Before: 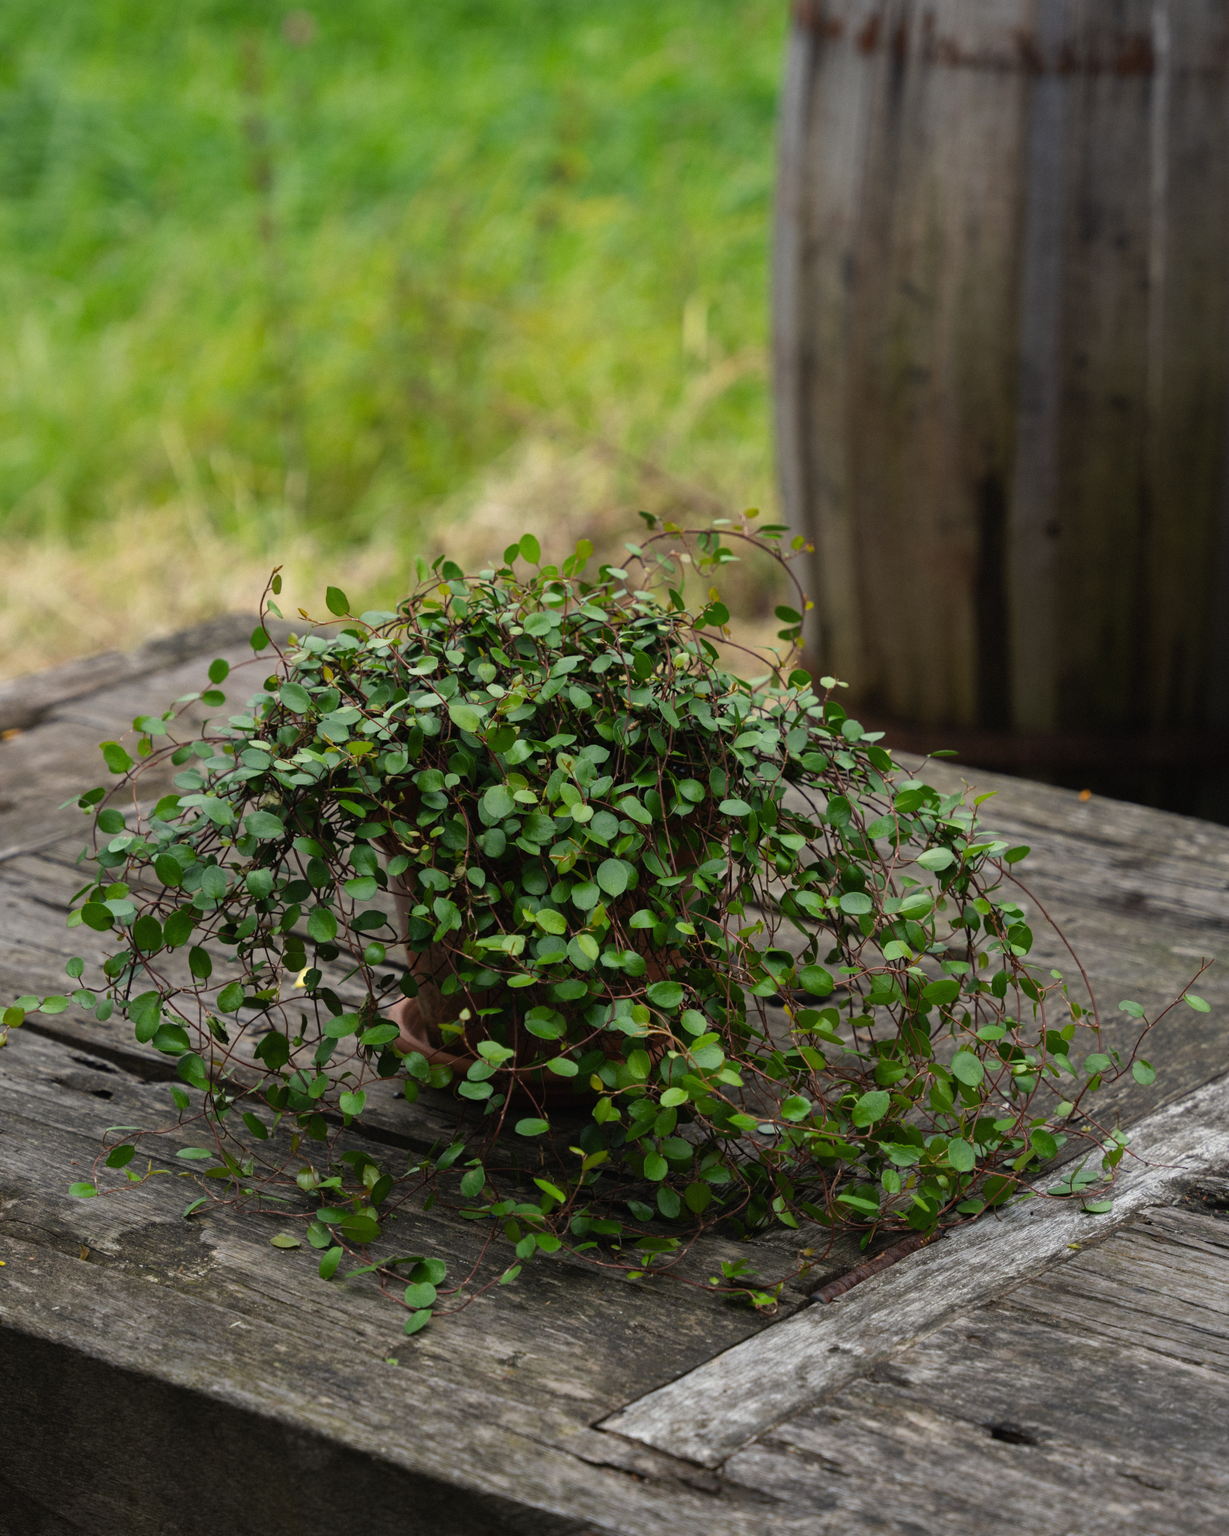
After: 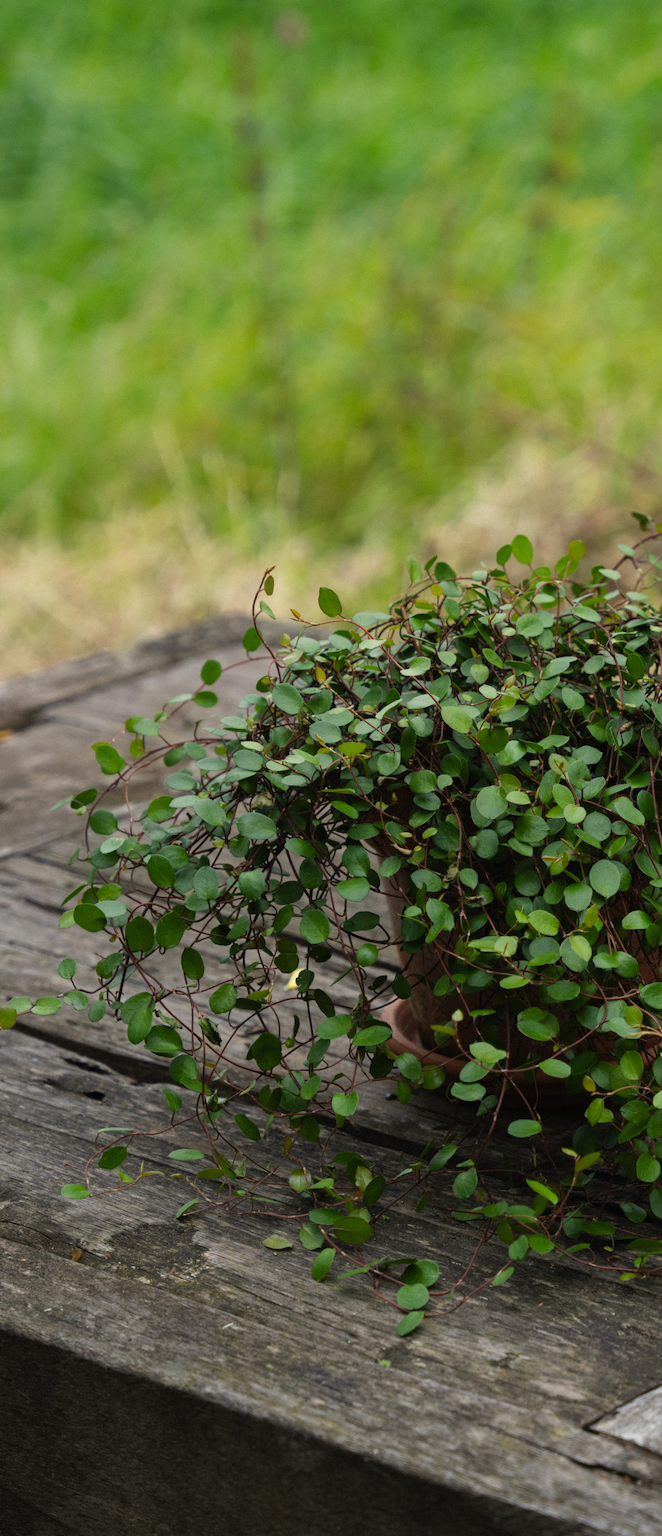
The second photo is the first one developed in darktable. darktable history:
exposure: exposure -0.061 EV, compensate exposure bias true, compensate highlight preservation false
crop: left 0.668%, right 45.436%, bottom 0.084%
